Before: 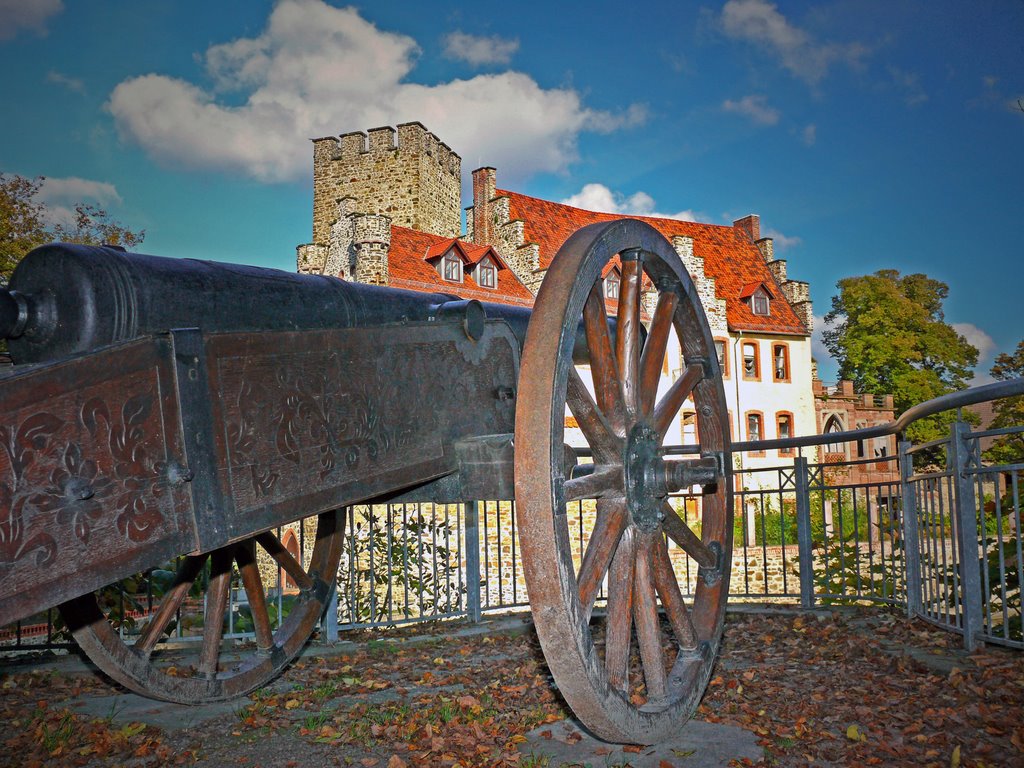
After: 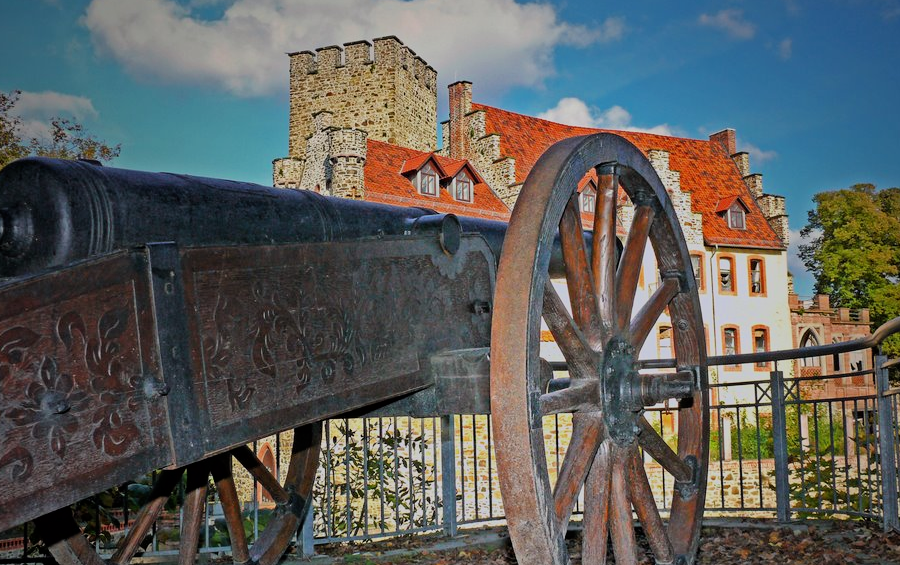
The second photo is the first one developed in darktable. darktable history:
crop and rotate: left 2.425%, top 11.305%, right 9.6%, bottom 15.08%
filmic rgb: black relative exposure -7.65 EV, white relative exposure 4.56 EV, hardness 3.61, color science v6 (2022)
